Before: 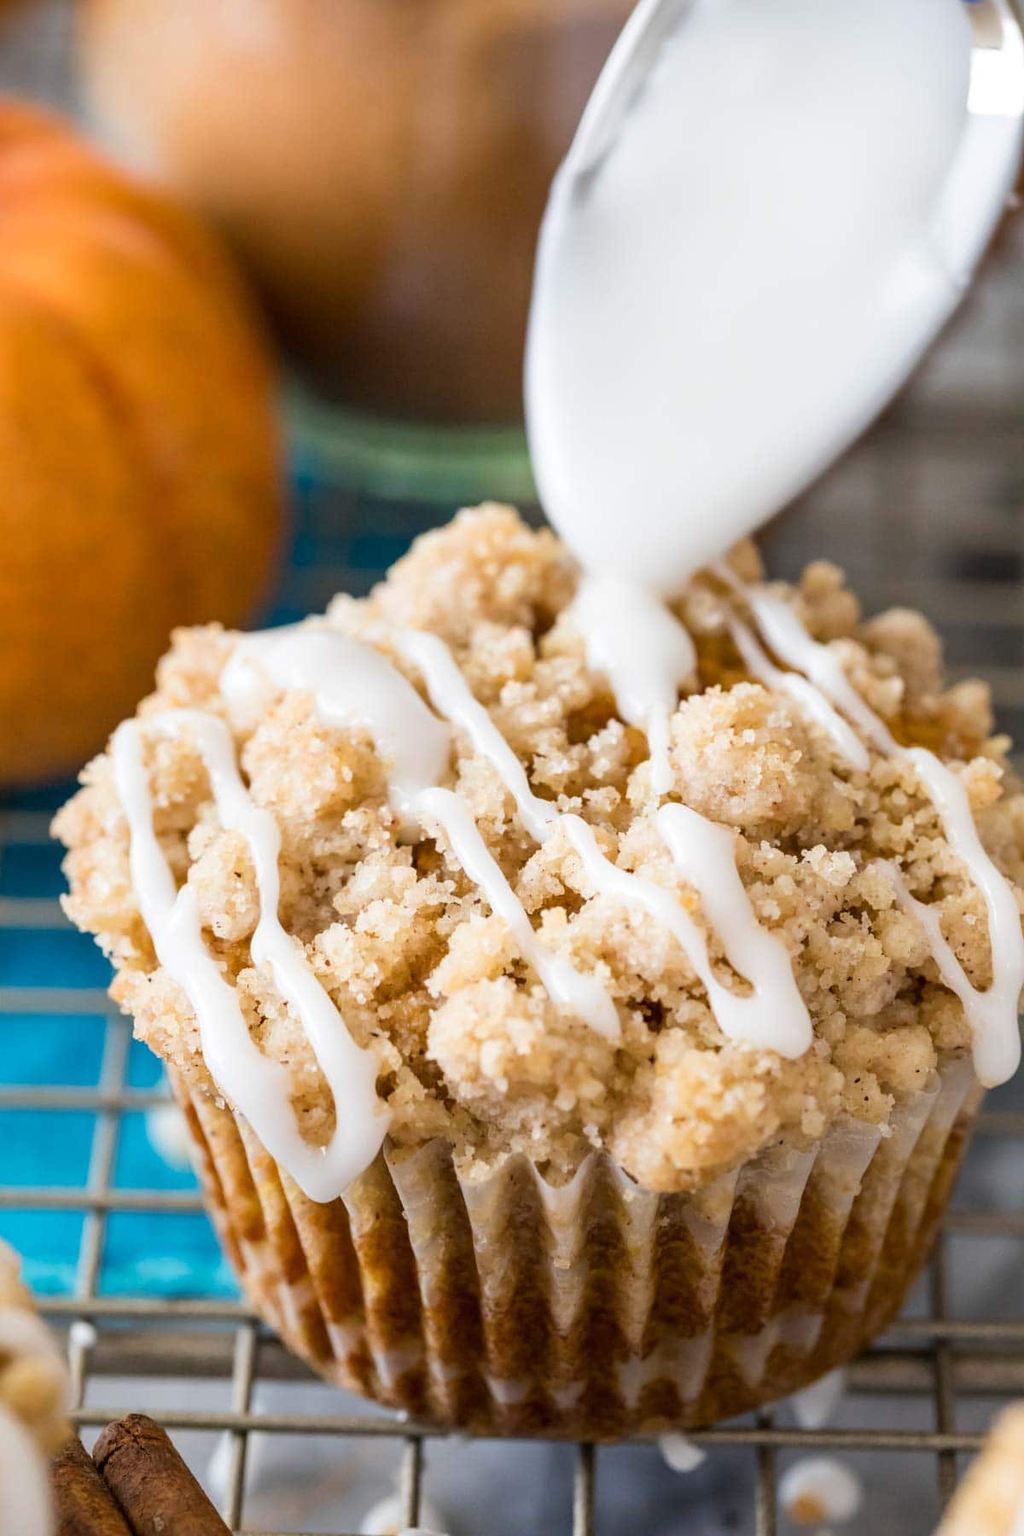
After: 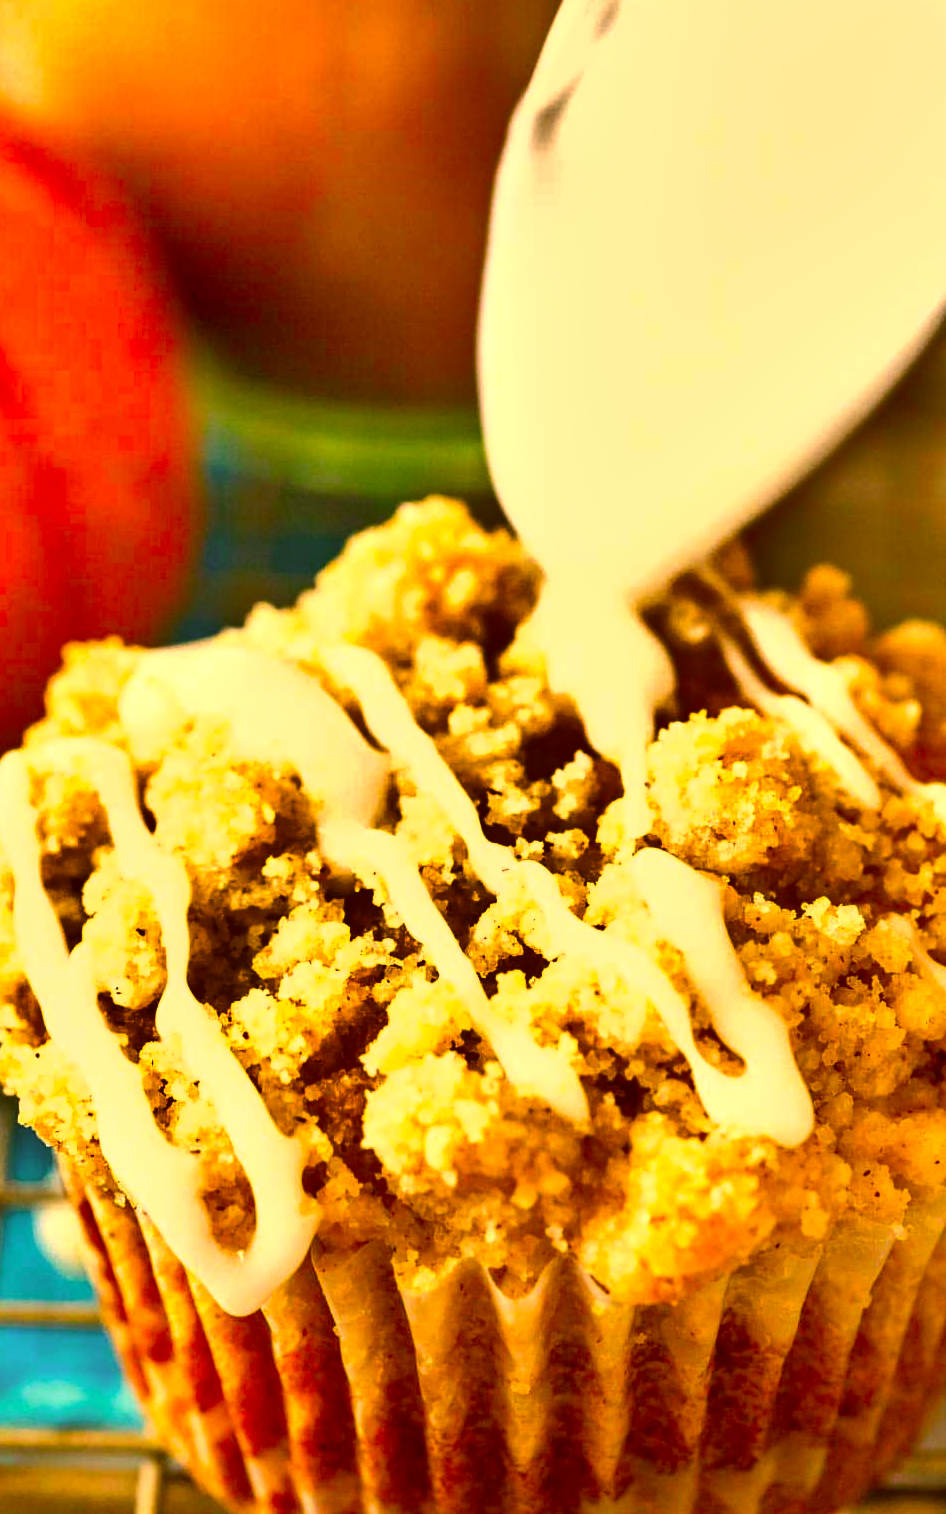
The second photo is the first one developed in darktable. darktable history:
exposure: exposure 0.583 EV, compensate highlight preservation false
crop: left 11.558%, top 5.204%, right 9.599%, bottom 10.64%
color correction: highlights a* 10.41, highlights b* 30.54, shadows a* 2.81, shadows b* 18.08, saturation 1.76
shadows and highlights: radius 108.72, shadows 45.82, highlights -66.68, highlights color adjustment 0.11%, low approximation 0.01, soften with gaussian
